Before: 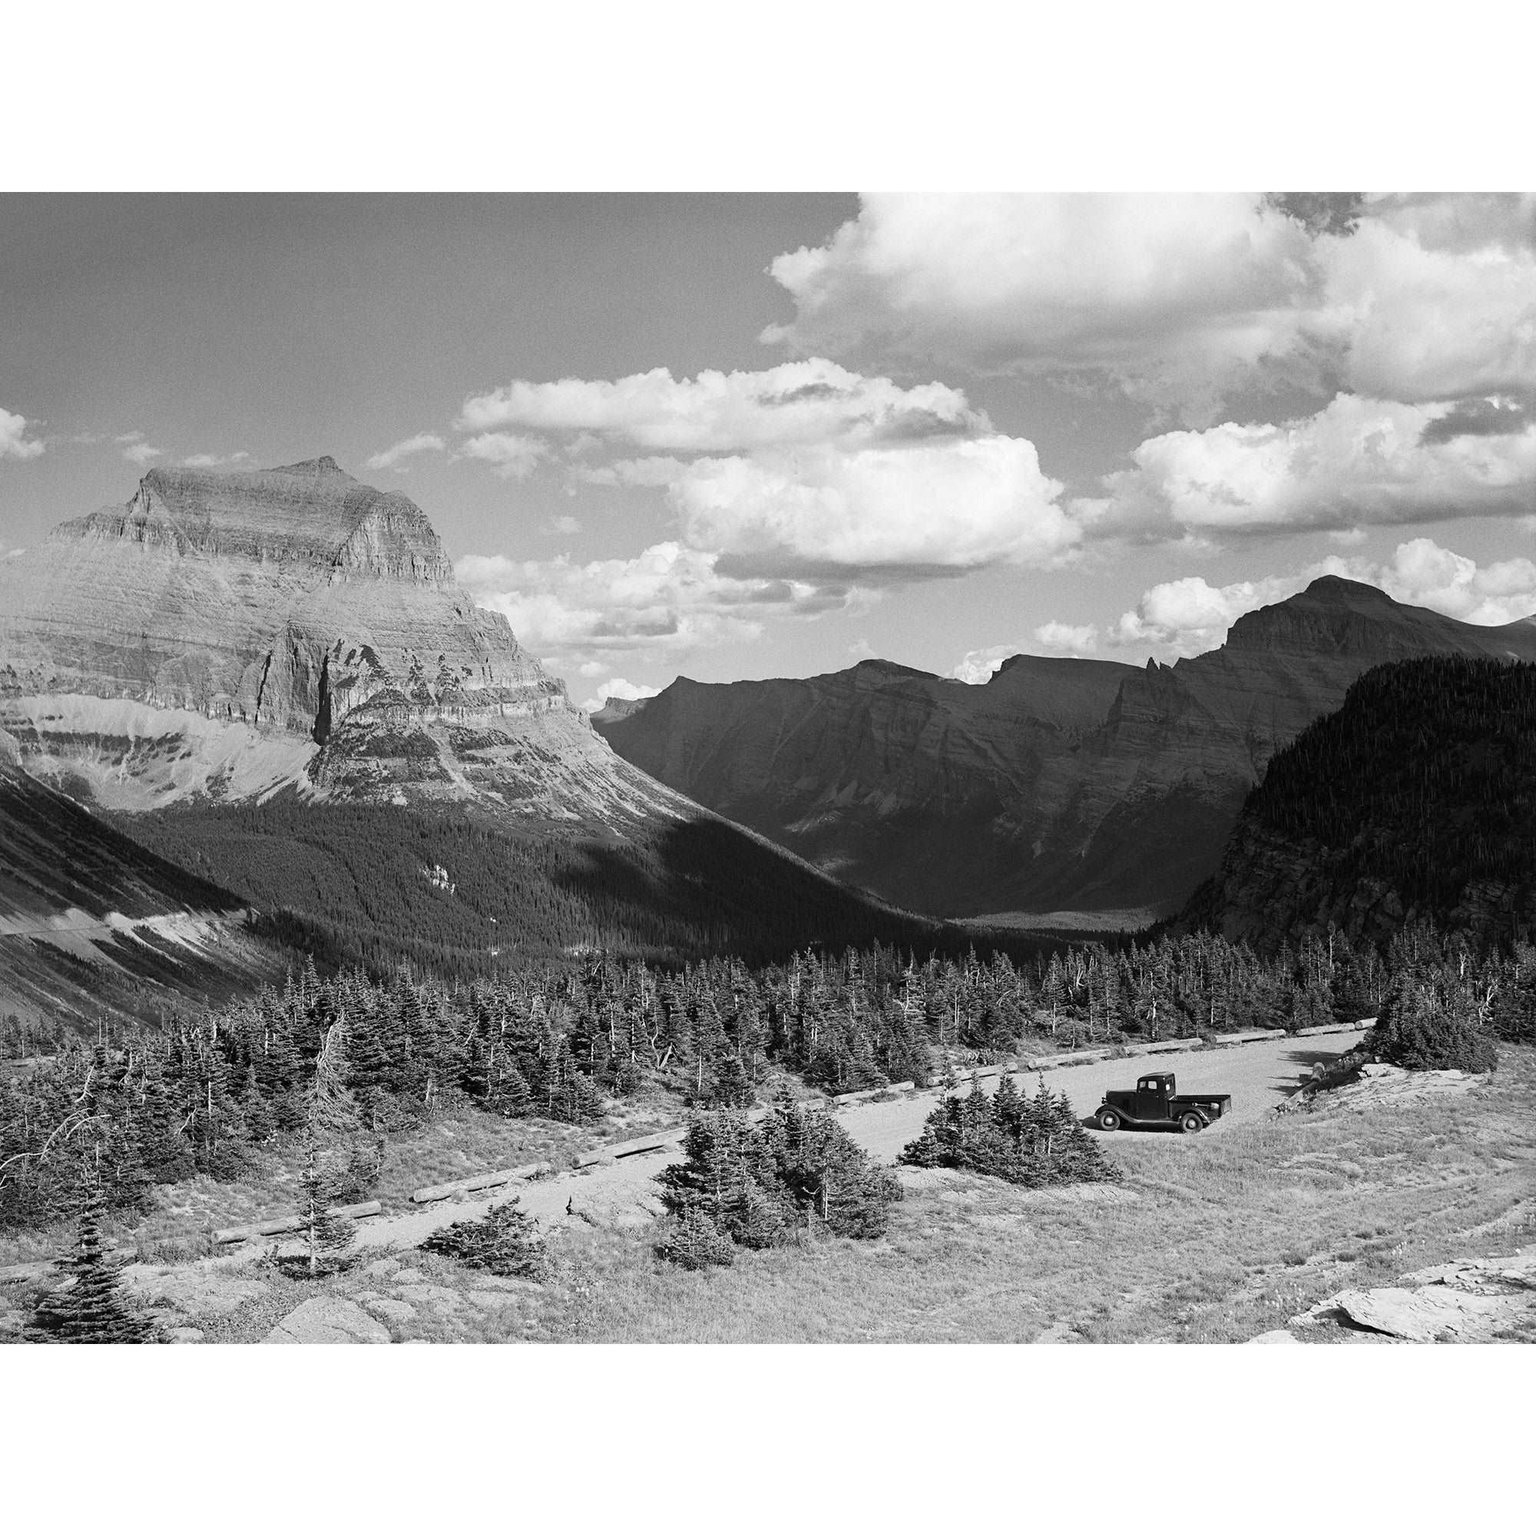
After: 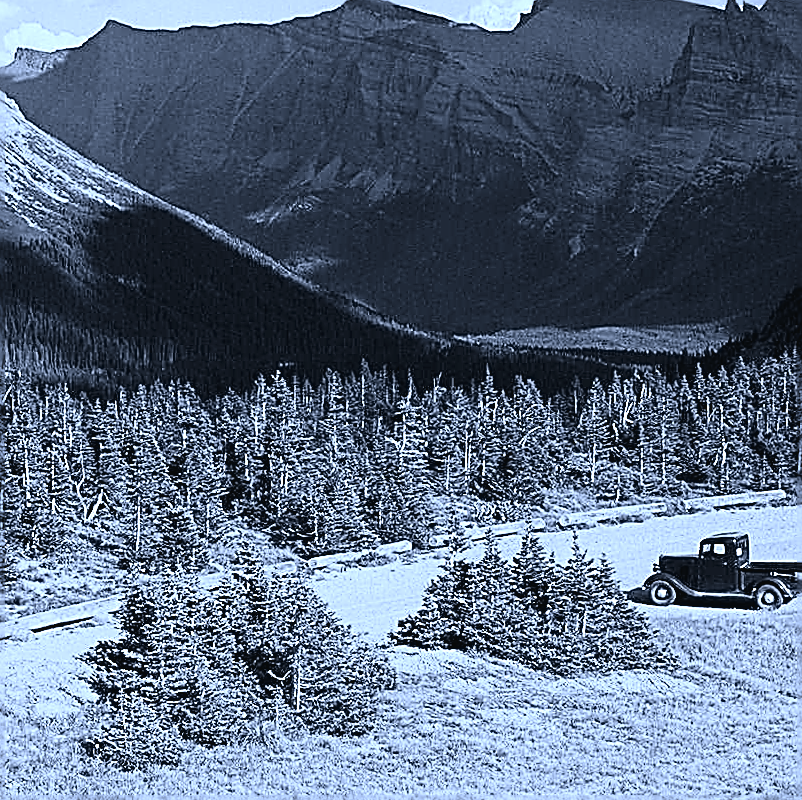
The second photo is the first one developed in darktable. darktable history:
tone curve: curves: ch0 [(0, 0.024) (0.049, 0.038) (0.176, 0.162) (0.311, 0.337) (0.416, 0.471) (0.565, 0.658) (0.817, 0.911) (1, 1)]; ch1 [(0, 0) (0.351, 0.347) (0.446, 0.42) (0.481, 0.463) (0.504, 0.504) (0.522, 0.521) (0.546, 0.563) (0.622, 0.664) (0.728, 0.786) (1, 1)]; ch2 [(0, 0) (0.327, 0.324) (0.427, 0.413) (0.458, 0.444) (0.502, 0.504) (0.526, 0.539) (0.547, 0.581) (0.601, 0.61) (0.76, 0.765) (1, 1)], color space Lab, independent channels, preserve colors none
crop: left 37.221%, top 45.169%, right 20.63%, bottom 13.777%
rotate and perspective: rotation 0.074°, lens shift (vertical) 0.096, lens shift (horizontal) -0.041, crop left 0.043, crop right 0.952, crop top 0.024, crop bottom 0.979
white balance: red 0.871, blue 1.249
sharpen: amount 2
